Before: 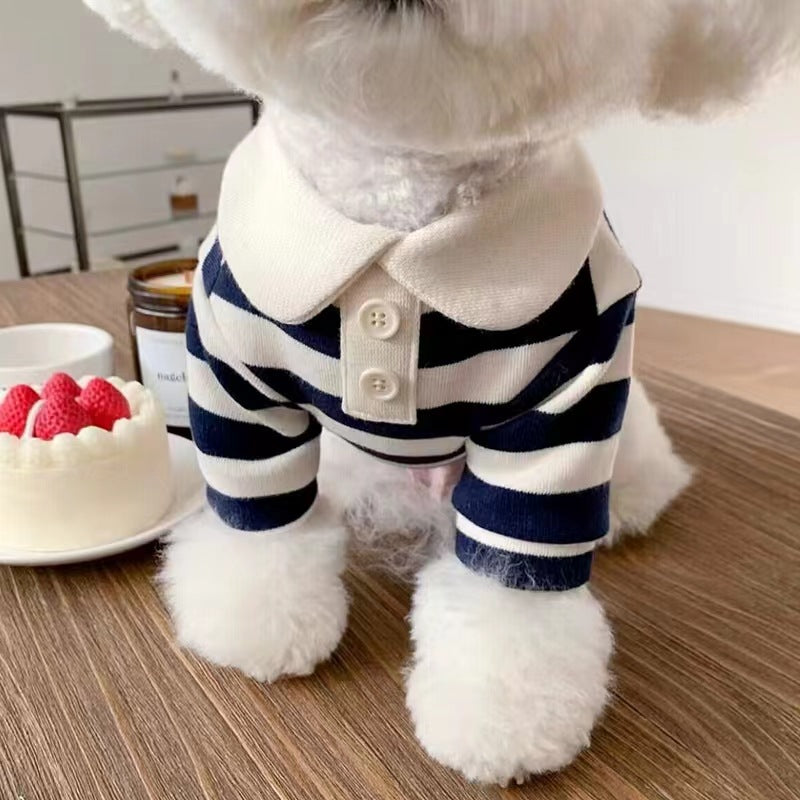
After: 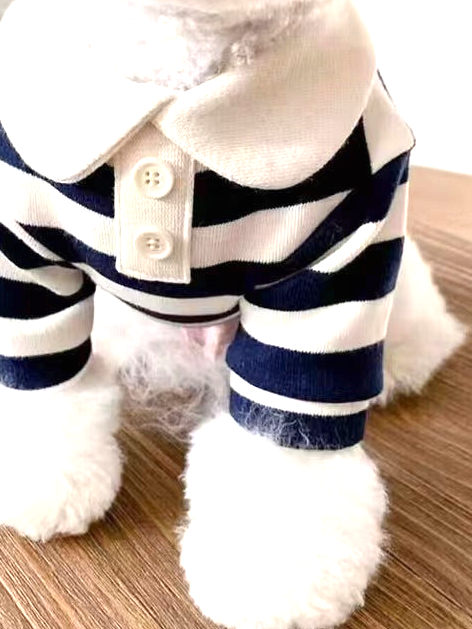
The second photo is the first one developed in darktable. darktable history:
crop and rotate: left 28.256%, top 17.734%, right 12.656%, bottom 3.573%
exposure: black level correction 0, exposure 0.9 EV, compensate highlight preservation false
